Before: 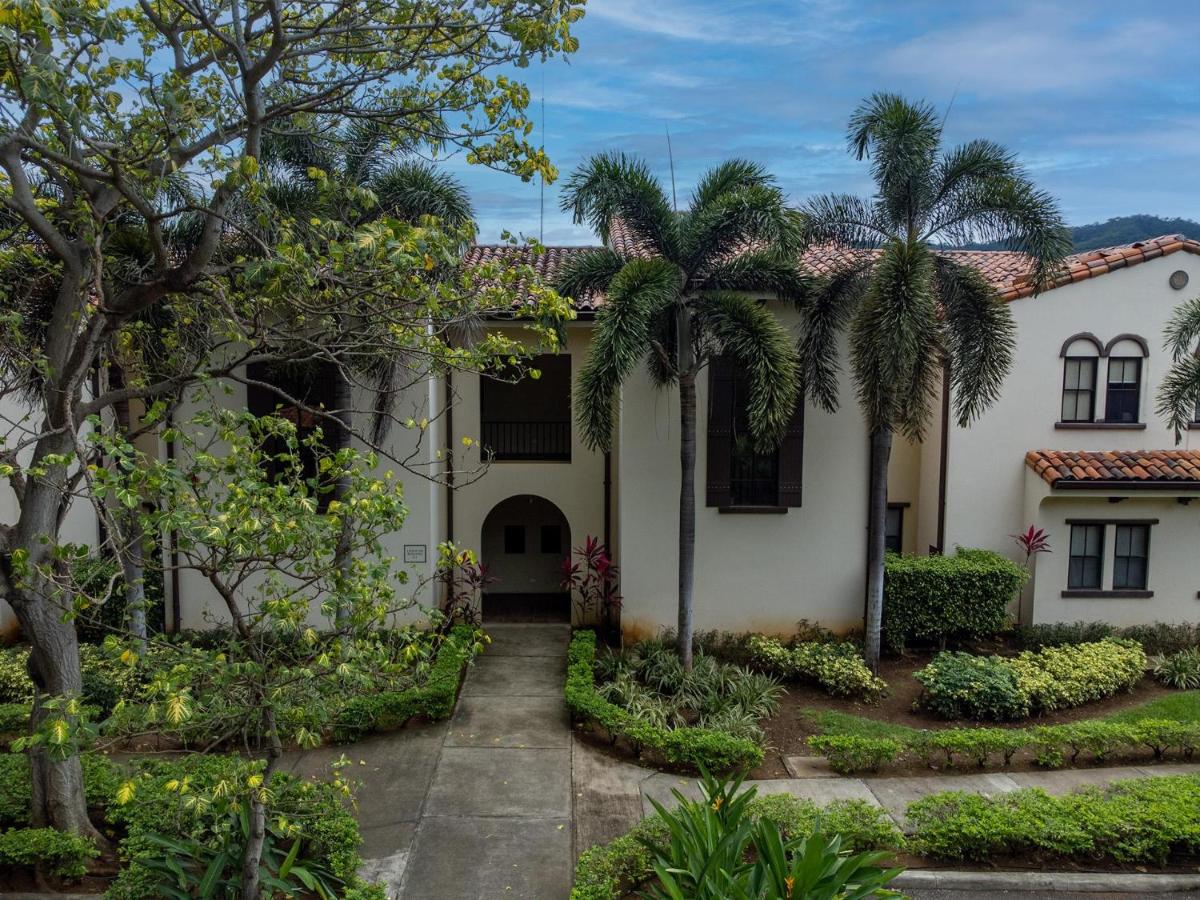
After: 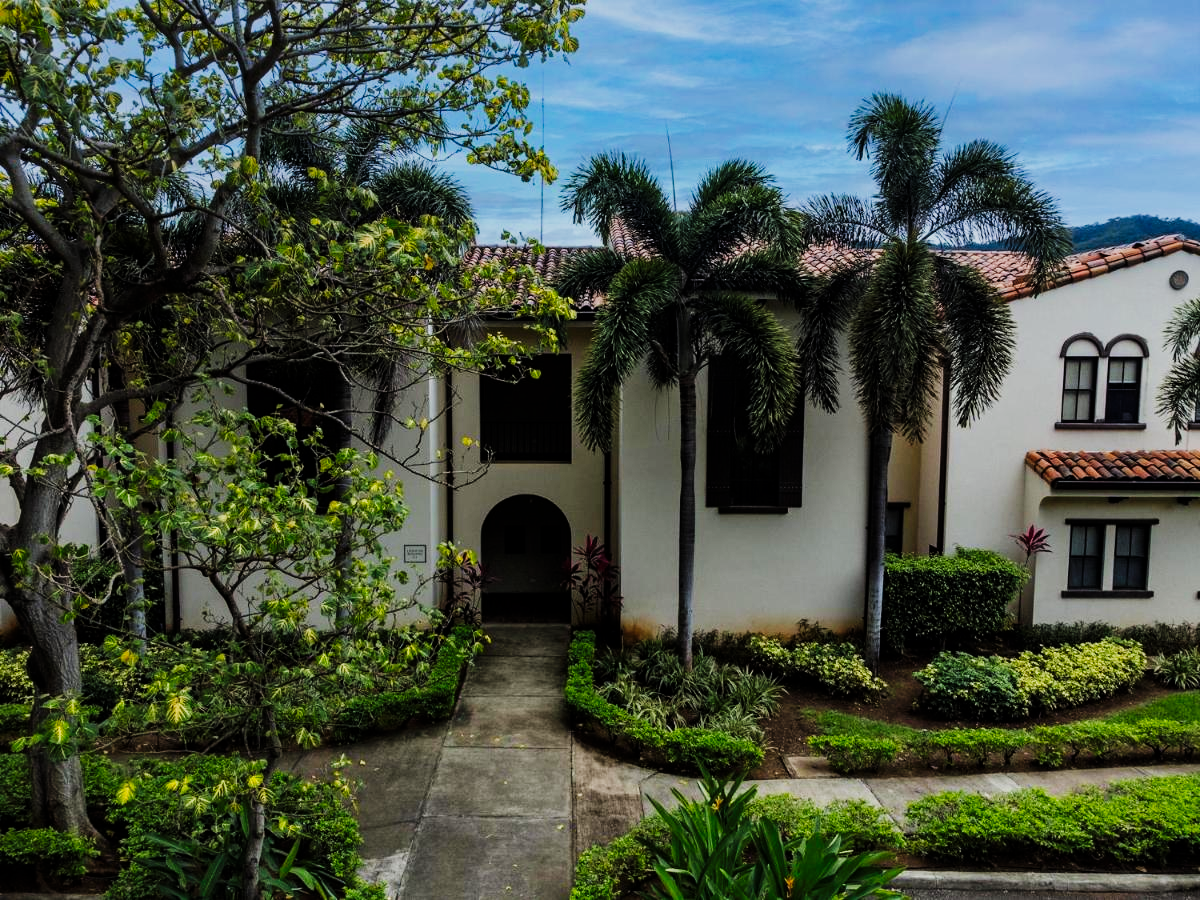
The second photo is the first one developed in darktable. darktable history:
filmic rgb: black relative exposure -7.65 EV, white relative exposure 4.56 EV, hardness 3.61
tone curve: curves: ch0 [(0, 0) (0.195, 0.109) (0.751, 0.848) (1, 1)], preserve colors none
